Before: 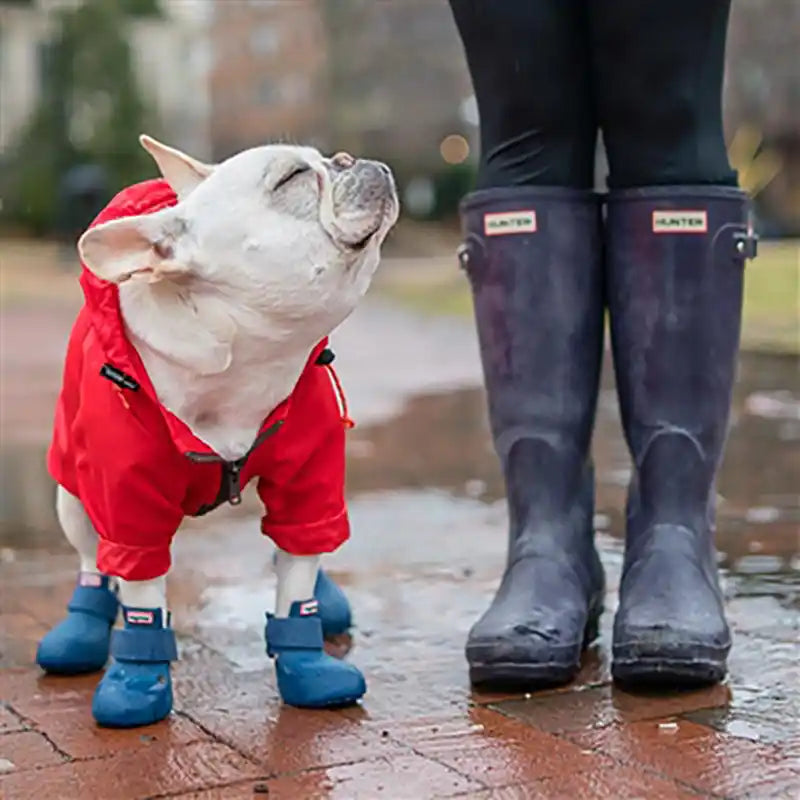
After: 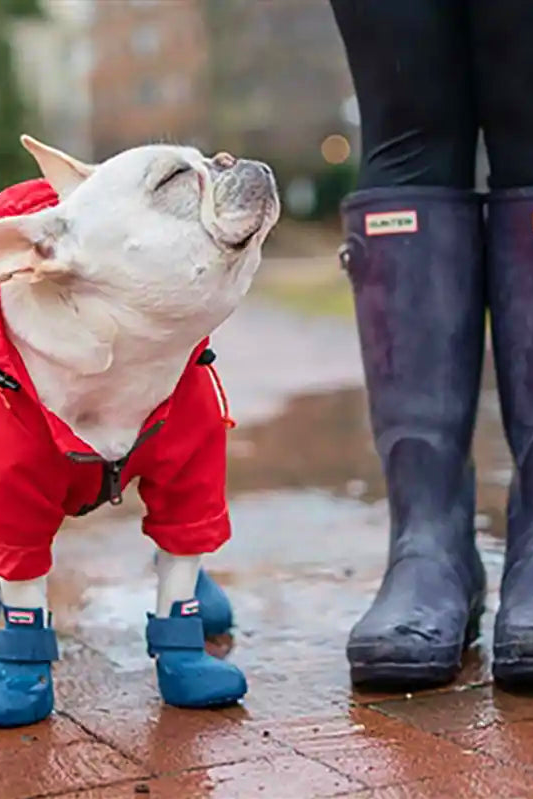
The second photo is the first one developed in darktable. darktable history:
crop and rotate: left 15.055%, right 18.278%
velvia: on, module defaults
